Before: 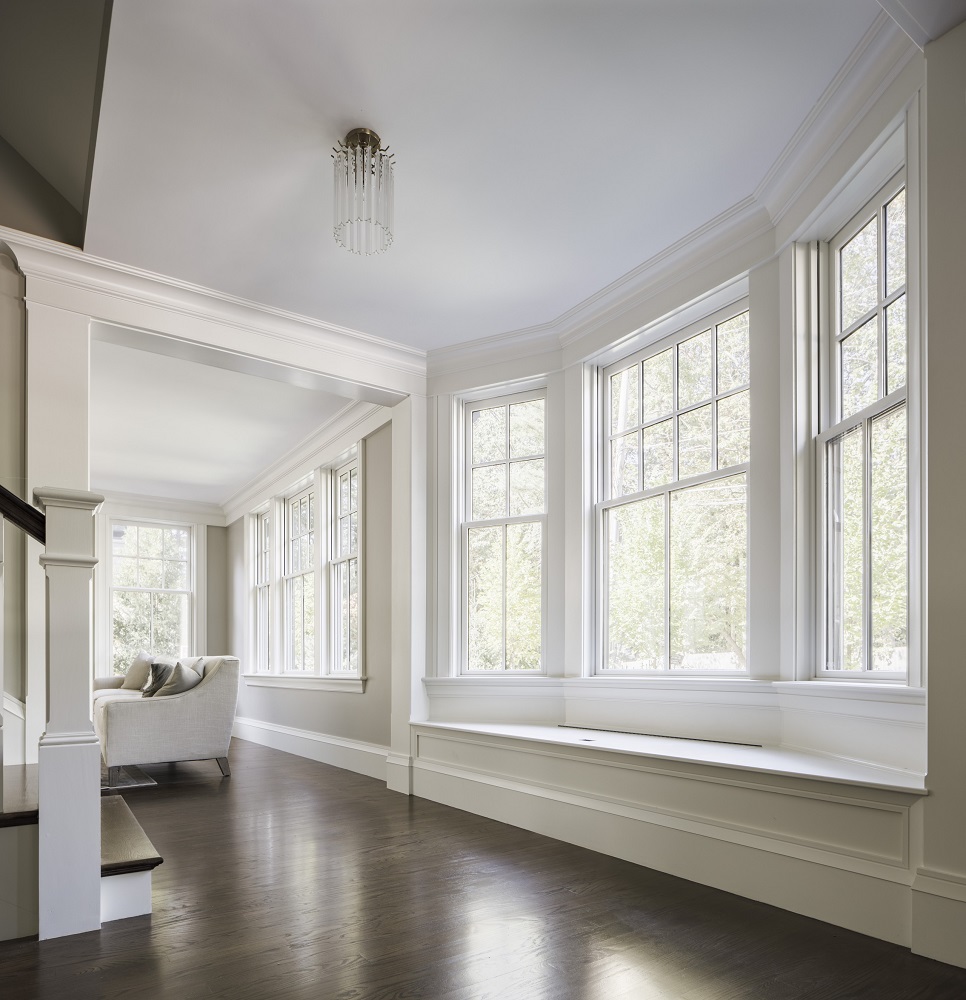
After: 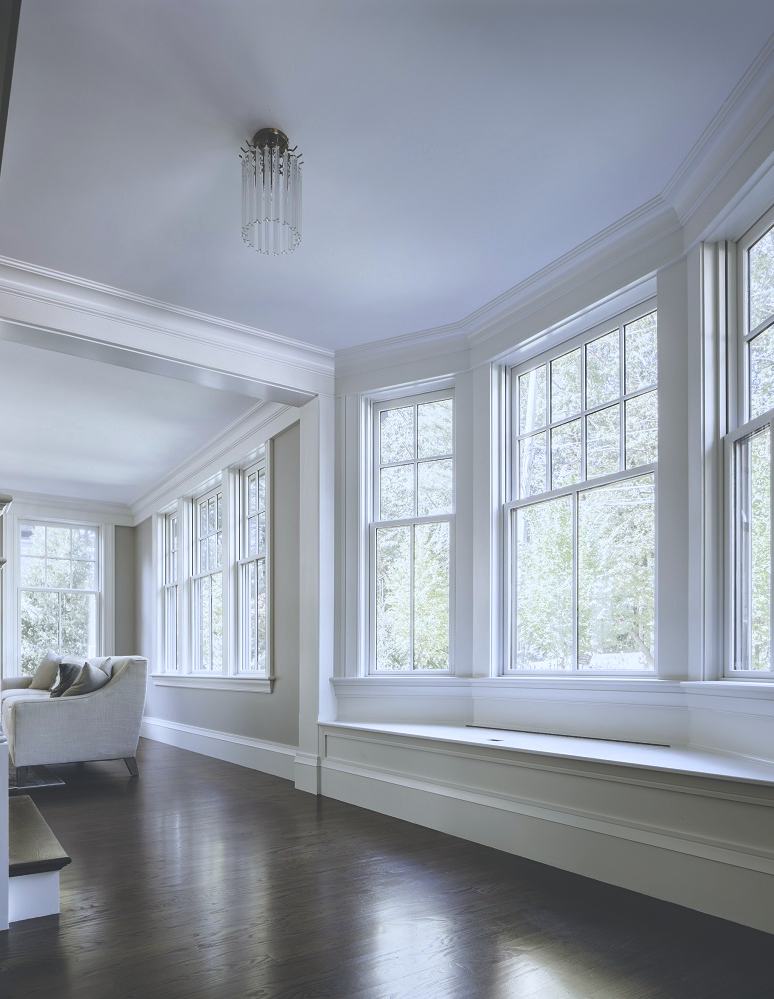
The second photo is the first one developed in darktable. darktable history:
white balance: red 0.954, blue 1.079
color balance rgb: perceptual saturation grading › global saturation 20%, perceptual saturation grading › highlights -25%, perceptual saturation grading › shadows 25%
crop and rotate: left 9.597%, right 10.195%
tone equalizer: on, module defaults
rgb curve: curves: ch0 [(0, 0.186) (0.314, 0.284) (0.775, 0.708) (1, 1)], compensate middle gray true, preserve colors none
color correction: highlights a* 0.207, highlights b* 2.7, shadows a* -0.874, shadows b* -4.78
